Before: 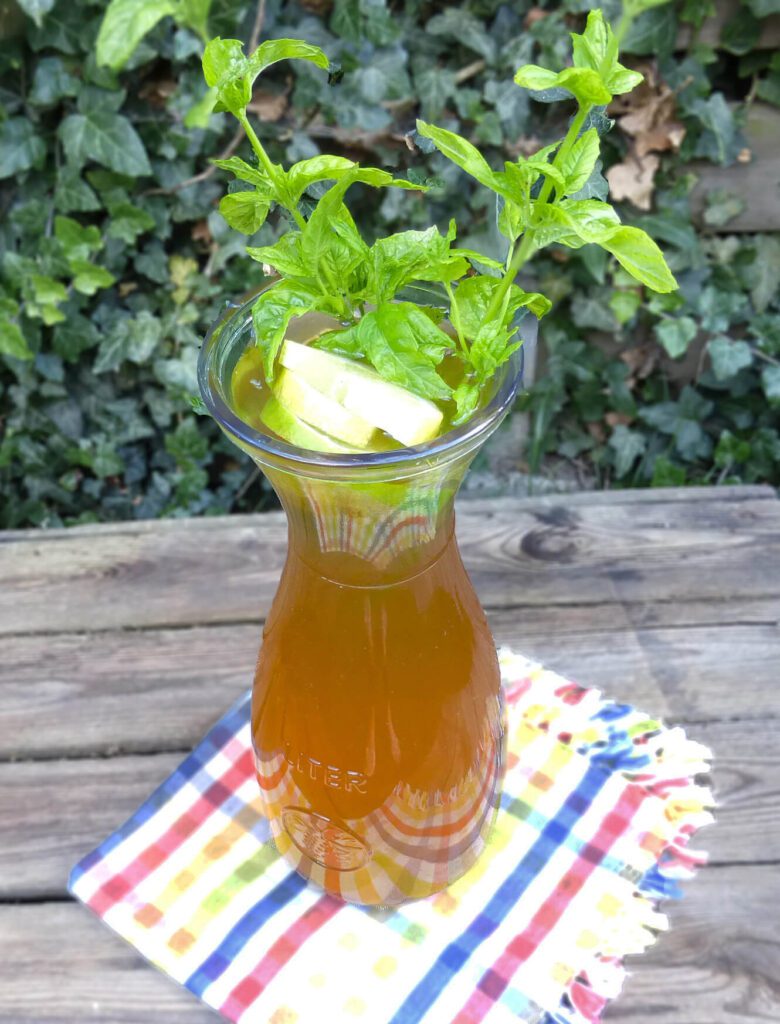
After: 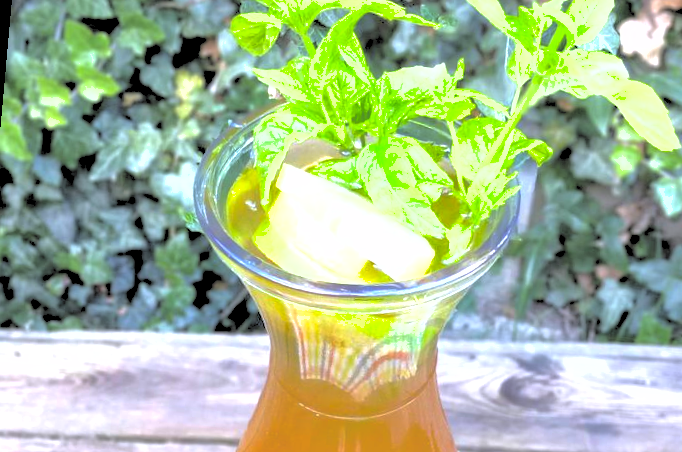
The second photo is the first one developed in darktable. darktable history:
crop: left 7.036%, top 18.398%, right 14.379%, bottom 40.043%
rotate and perspective: rotation 5.12°, automatic cropping off
exposure: black level correction -0.005, exposure 1.002 EV, compensate highlight preservation false
contrast brightness saturation: brightness 0.28
shadows and highlights: on, module defaults
white balance: red 1.004, blue 1.096
rgb levels: levels [[0.034, 0.472, 0.904], [0, 0.5, 1], [0, 0.5, 1]]
